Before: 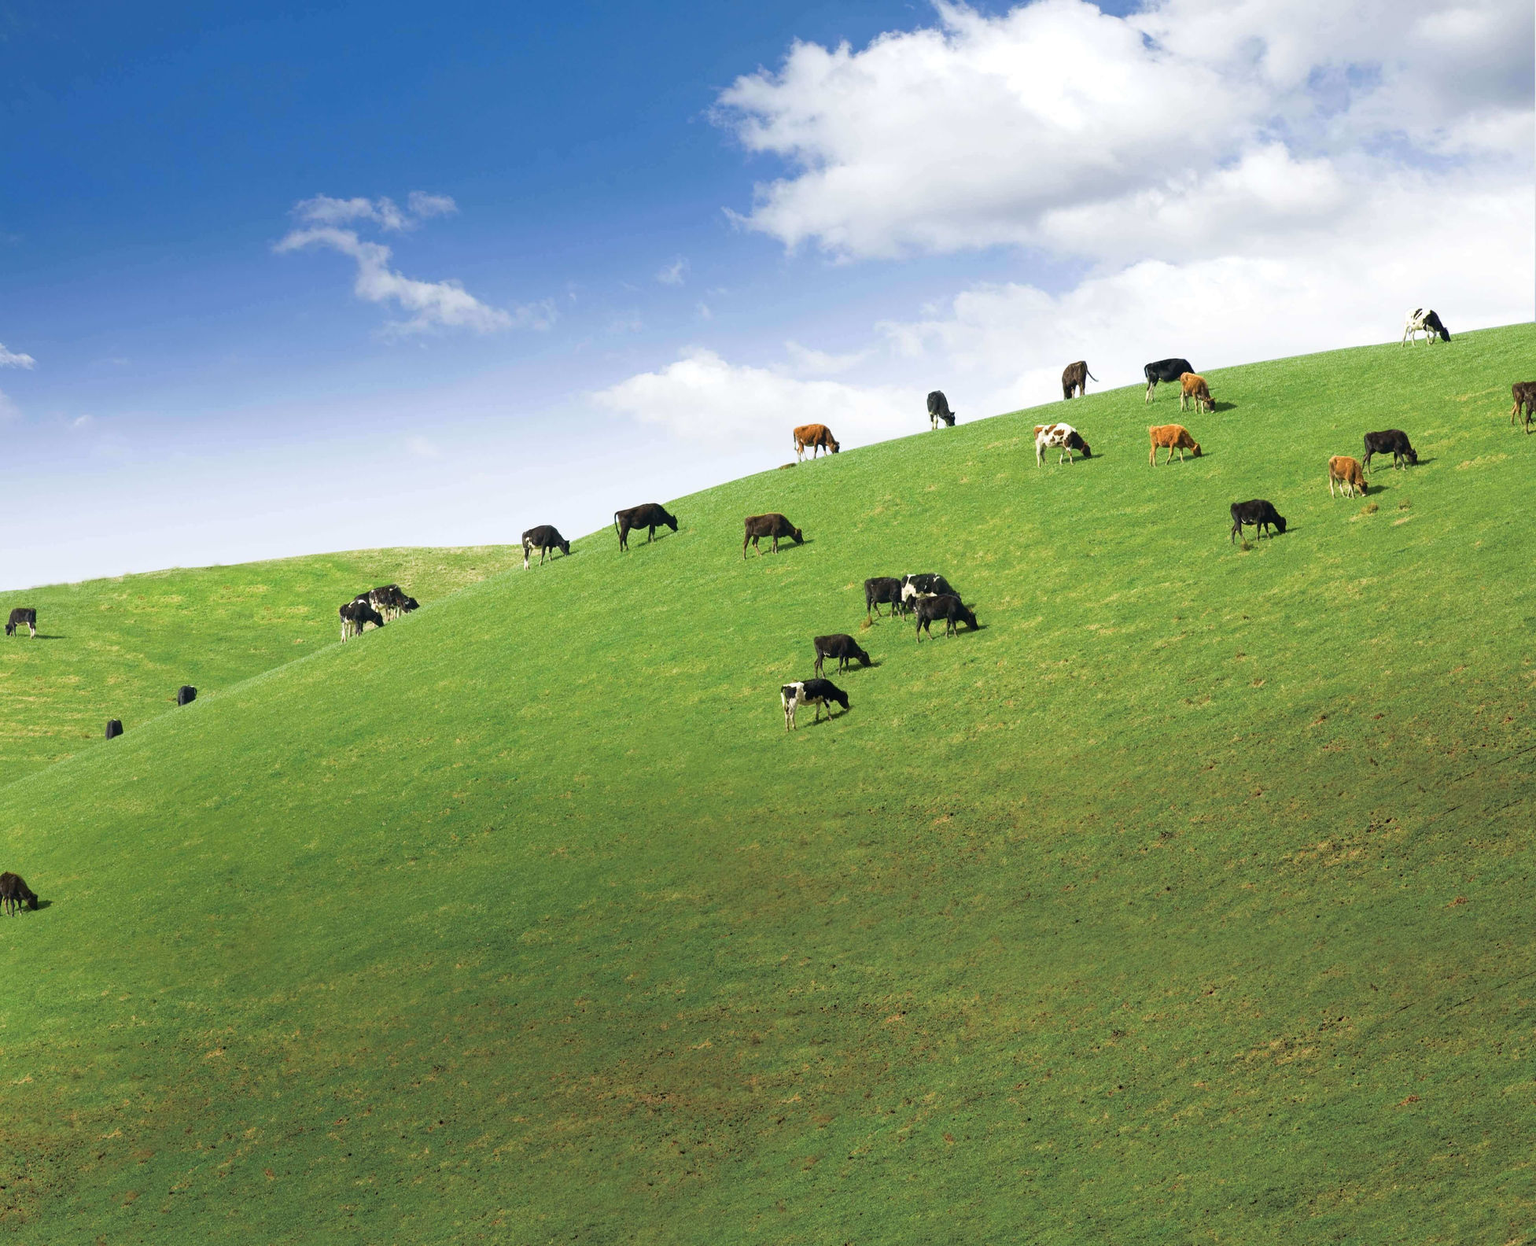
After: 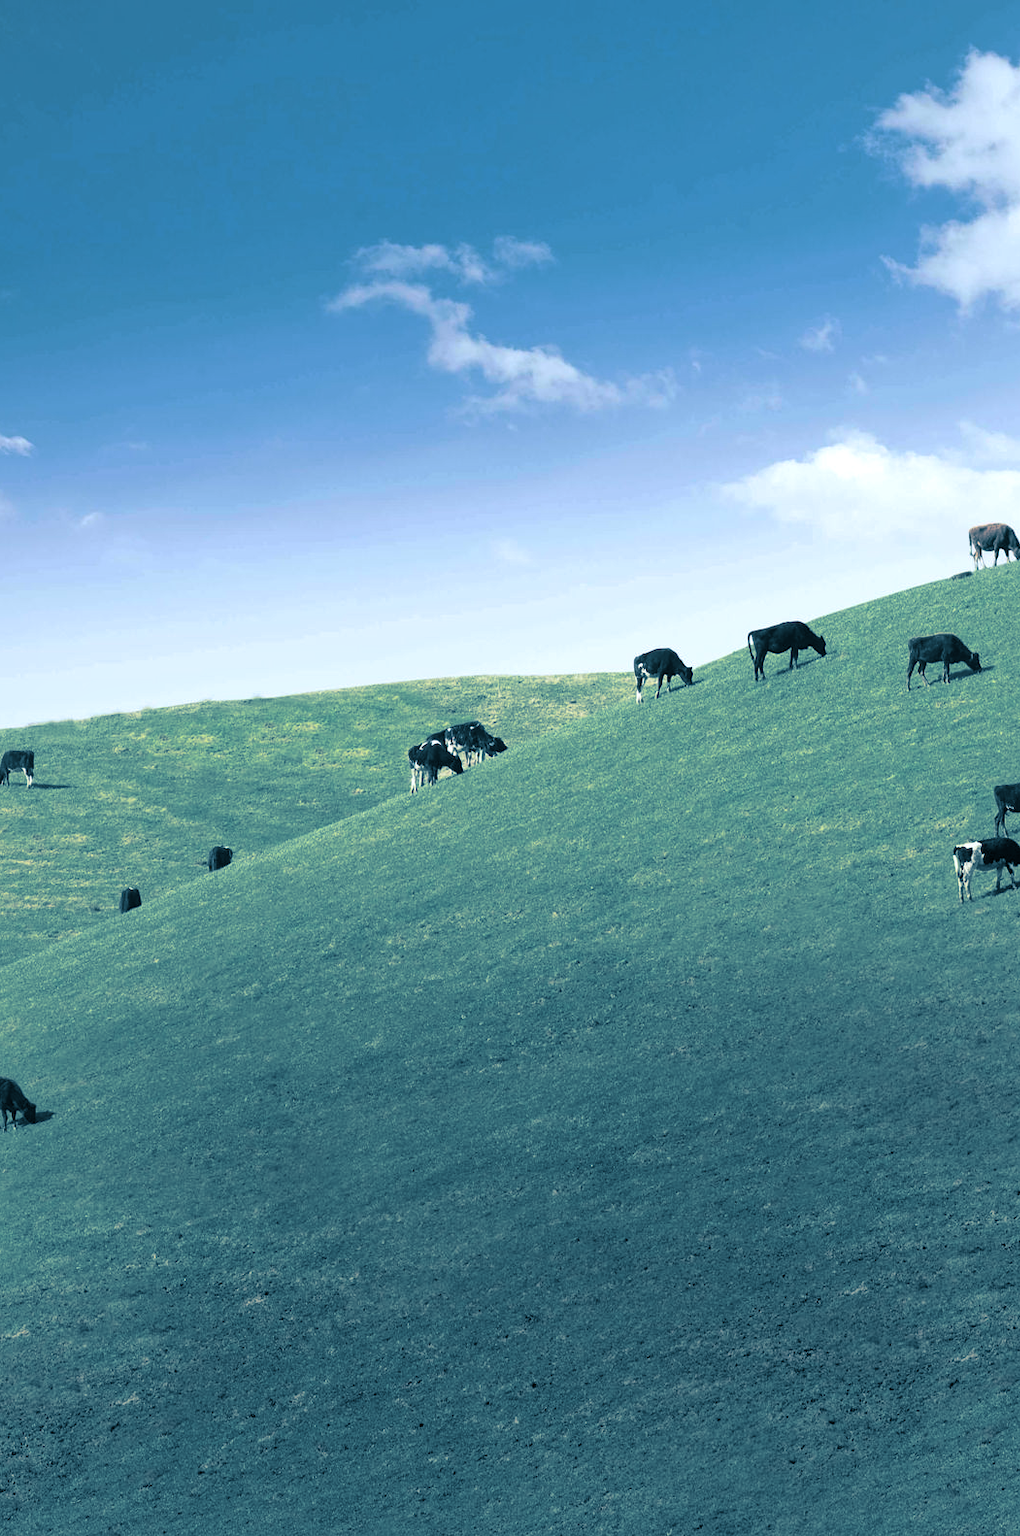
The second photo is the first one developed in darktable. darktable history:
contrast brightness saturation: saturation -0.05
split-toning: shadows › hue 212.4°, balance -70
local contrast: mode bilateral grid, contrast 20, coarseness 50, detail 120%, midtone range 0.2
color correction: highlights a* -4.18, highlights b* -10.81
crop: left 0.587%, right 45.588%, bottom 0.086%
